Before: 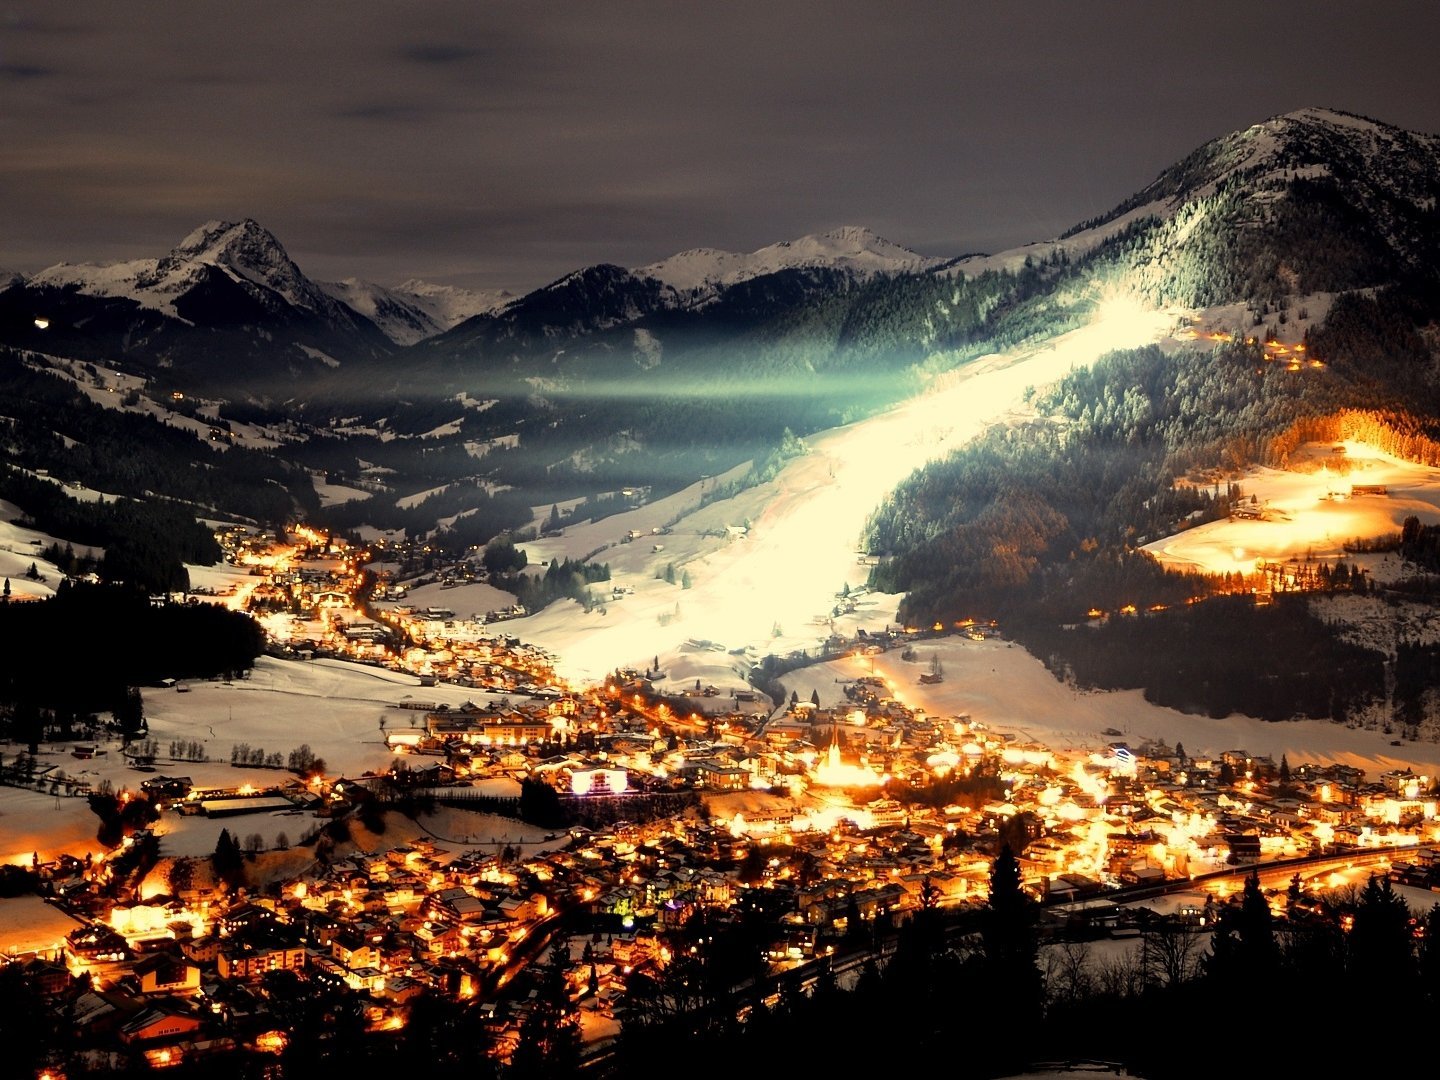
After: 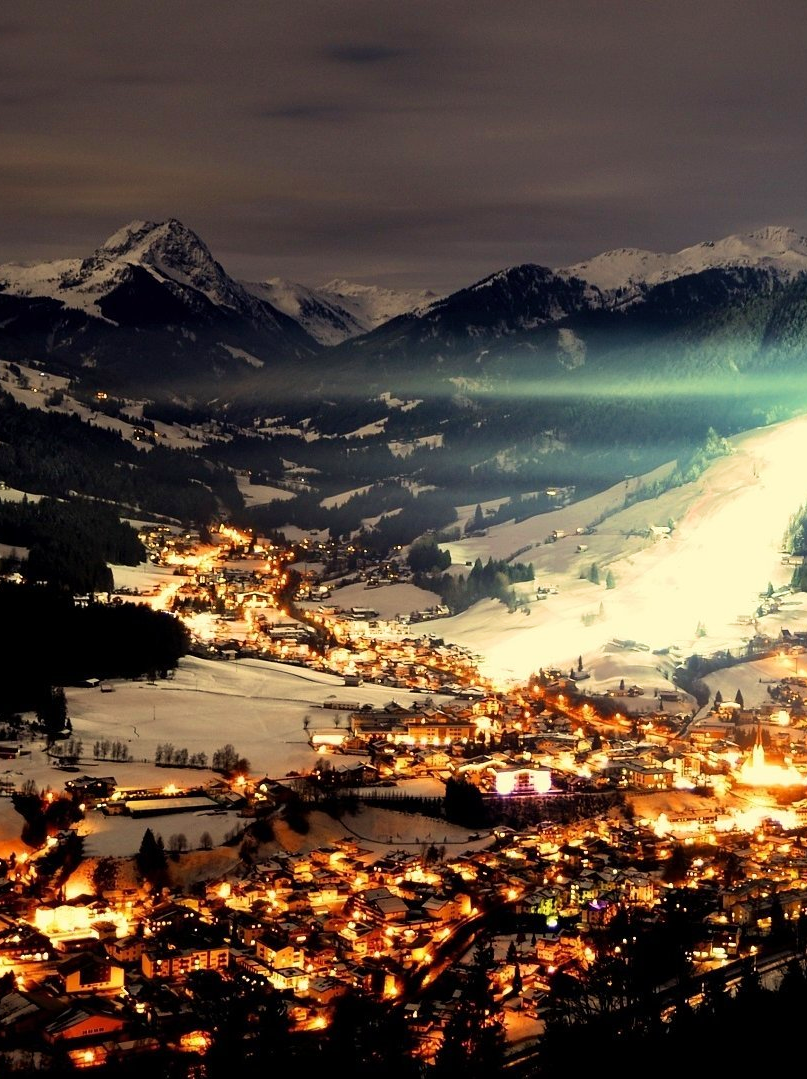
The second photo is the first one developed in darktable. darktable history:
velvia: on, module defaults
crop: left 5.29%, right 38.639%
